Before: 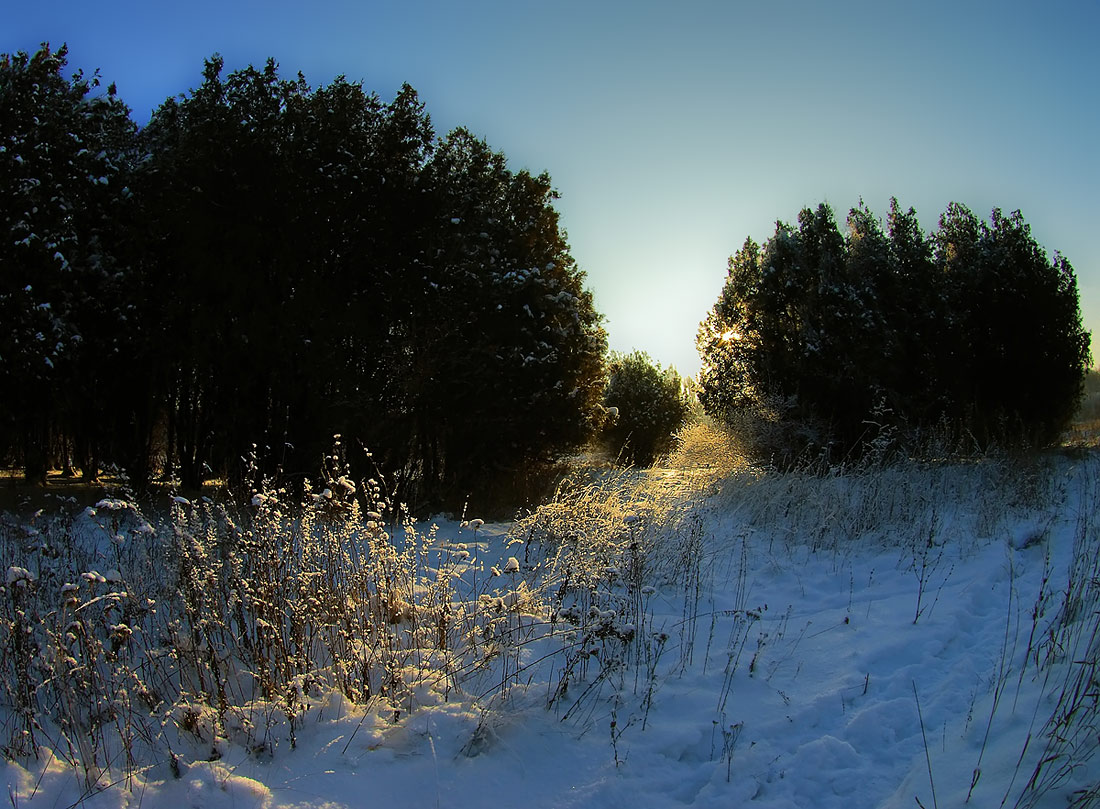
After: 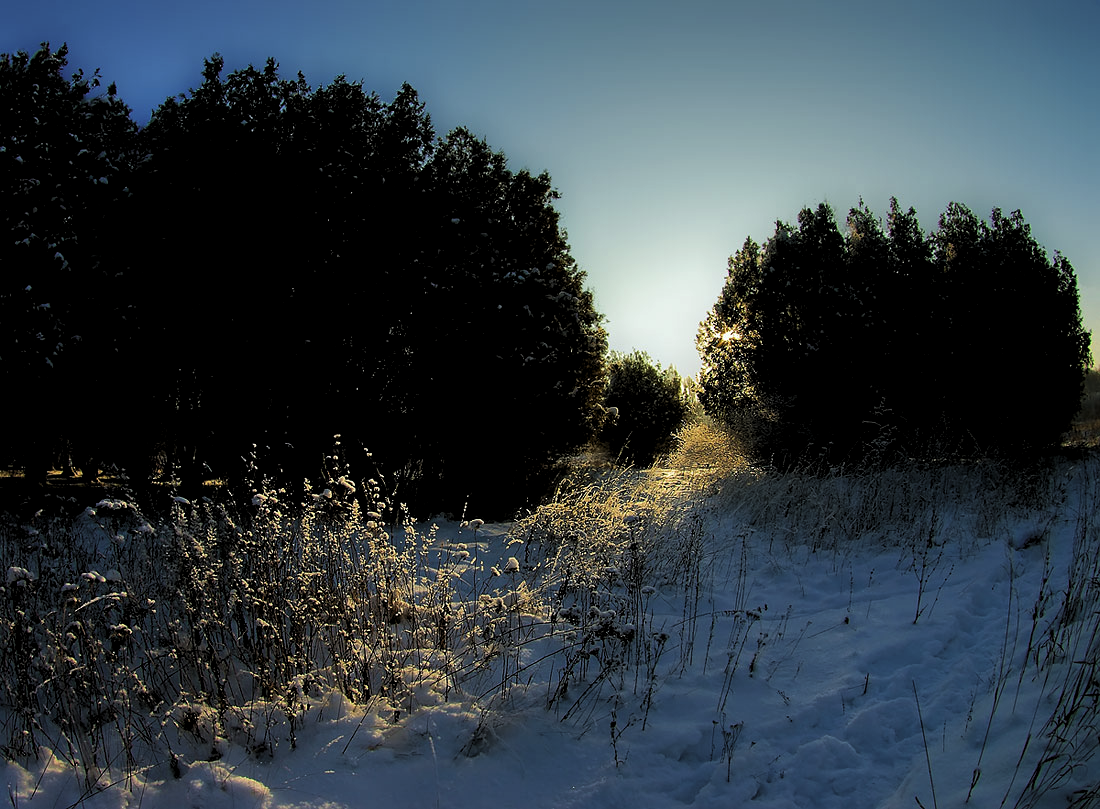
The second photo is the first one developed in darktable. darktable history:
levels: levels [0.116, 0.574, 1]
tone equalizer: on, module defaults
